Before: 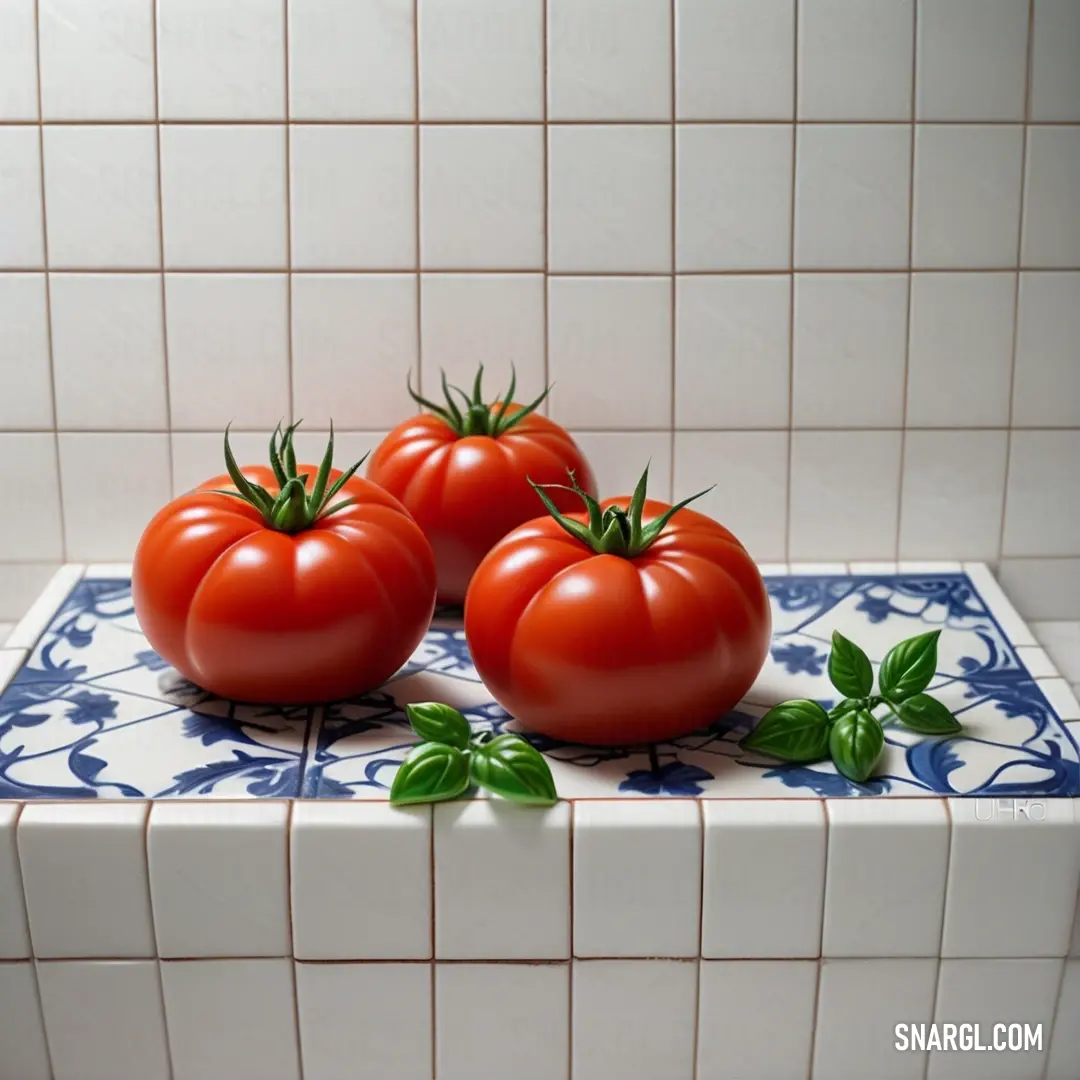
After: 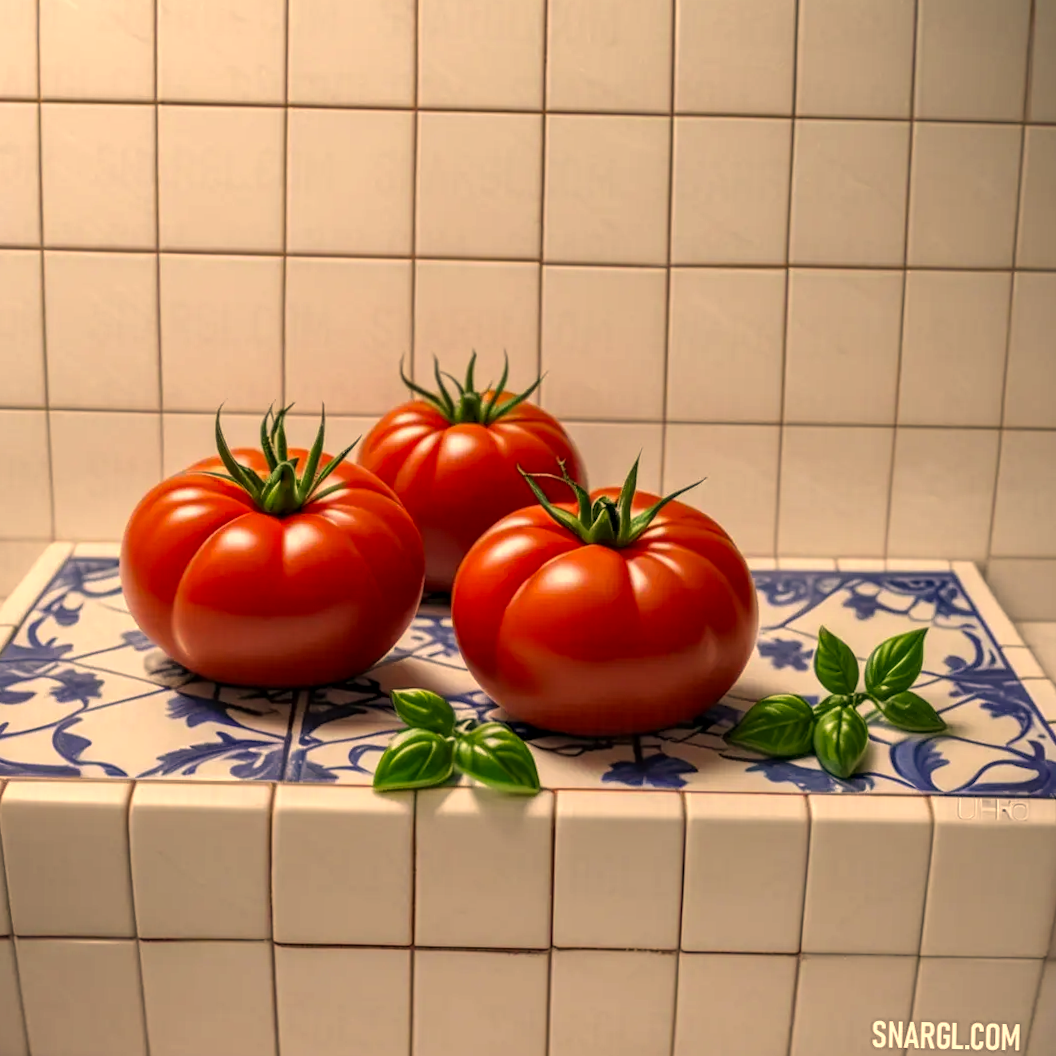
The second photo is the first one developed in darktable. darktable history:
color correction: highlights a* 15, highlights b* 31.09
crop and rotate: angle -1.31°
local contrast: highlights 4%, shadows 5%, detail 134%
